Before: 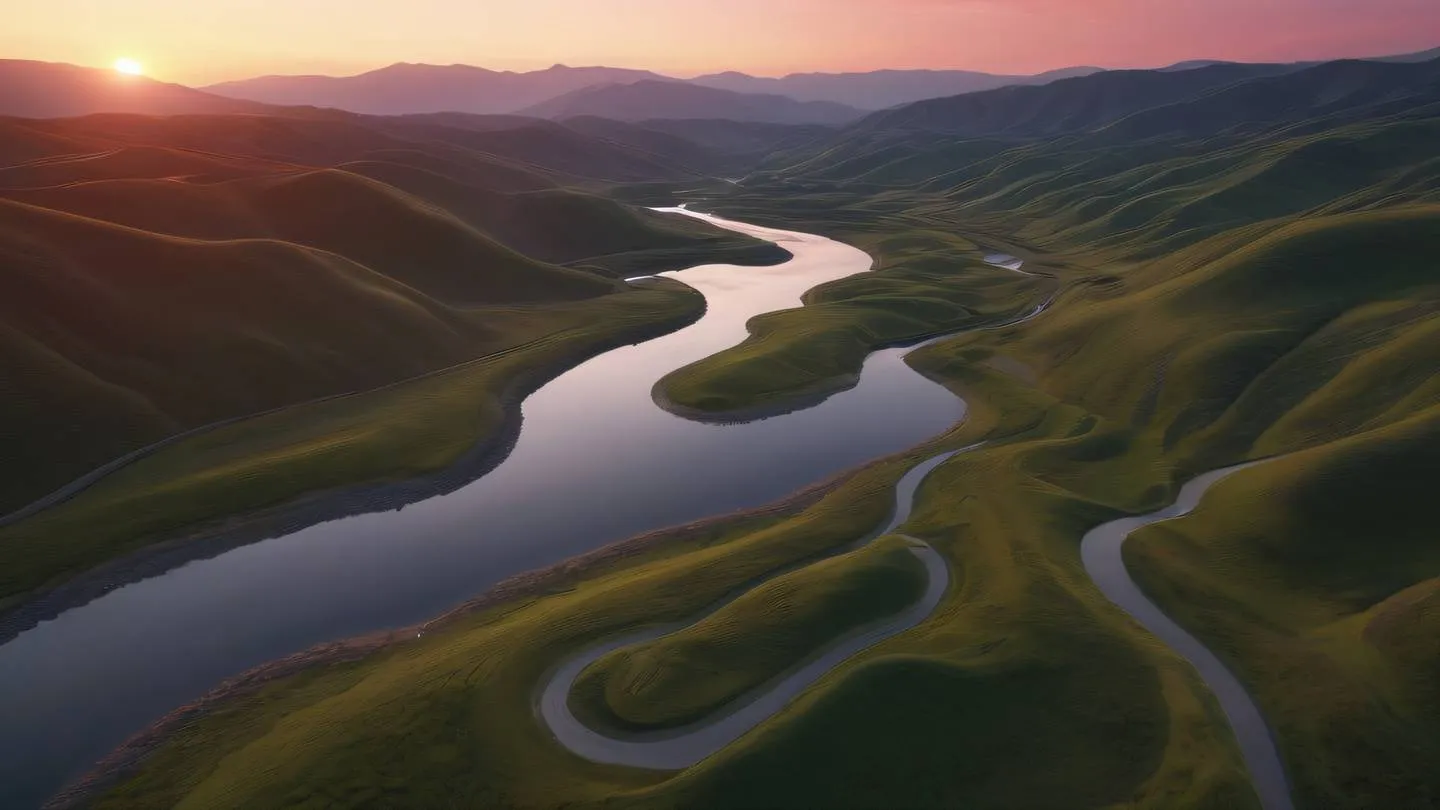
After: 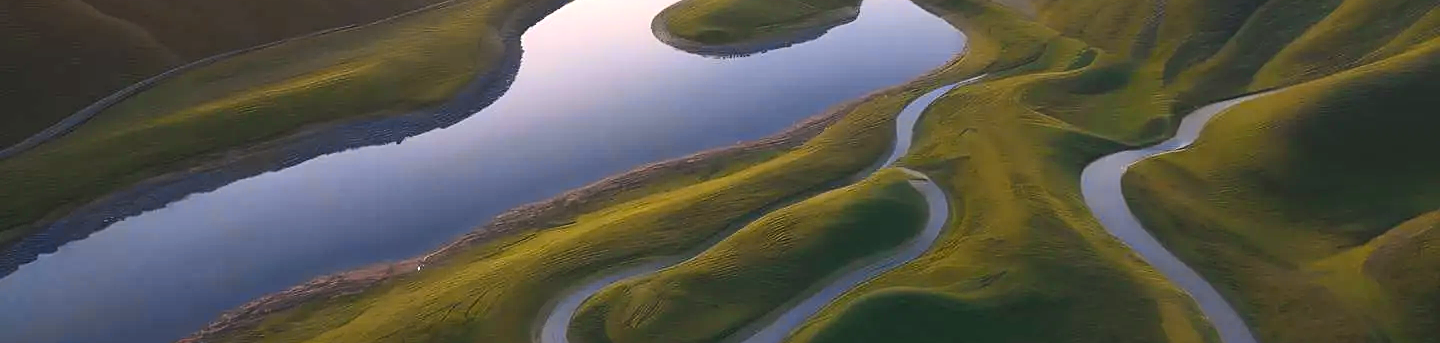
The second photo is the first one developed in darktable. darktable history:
crop: top 45.411%, bottom 12.135%
tone curve: curves: ch0 [(0, 0.011) (0.139, 0.106) (0.295, 0.271) (0.499, 0.523) (0.739, 0.782) (0.857, 0.879) (1, 0.967)]; ch1 [(0, 0) (0.272, 0.249) (0.388, 0.385) (0.469, 0.456) (0.495, 0.497) (0.524, 0.518) (0.602, 0.623) (0.725, 0.779) (1, 1)]; ch2 [(0, 0) (0.125, 0.089) (0.353, 0.329) (0.443, 0.408) (0.502, 0.499) (0.548, 0.549) (0.608, 0.635) (1, 1)], color space Lab, independent channels, preserve colors none
exposure: black level correction 0, exposure 1 EV, compensate highlight preservation false
sharpen: on, module defaults
vignetting: fall-off start 116.21%, fall-off radius 59.55%
color balance rgb: global offset › luminance 0.686%, perceptual saturation grading › global saturation 9.82%
